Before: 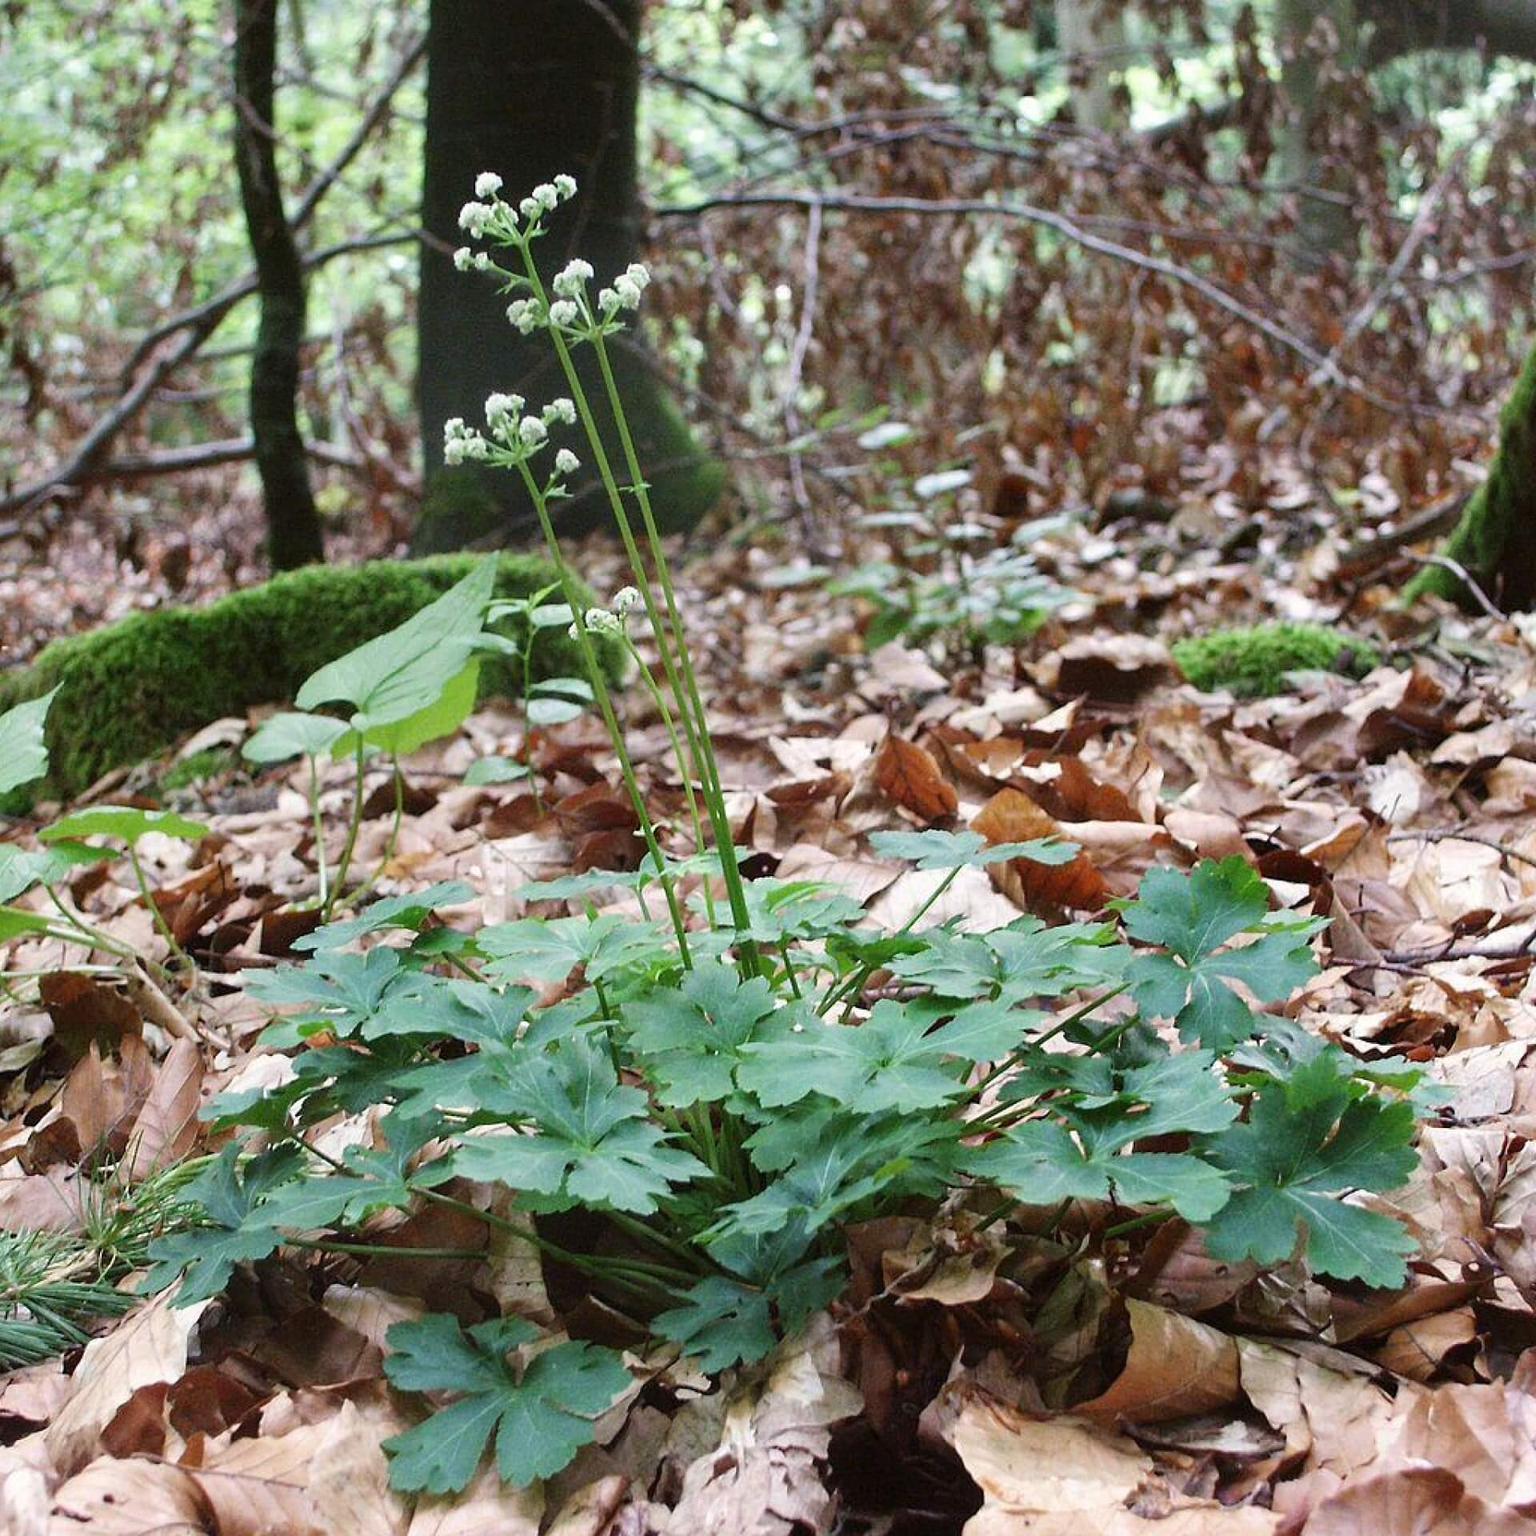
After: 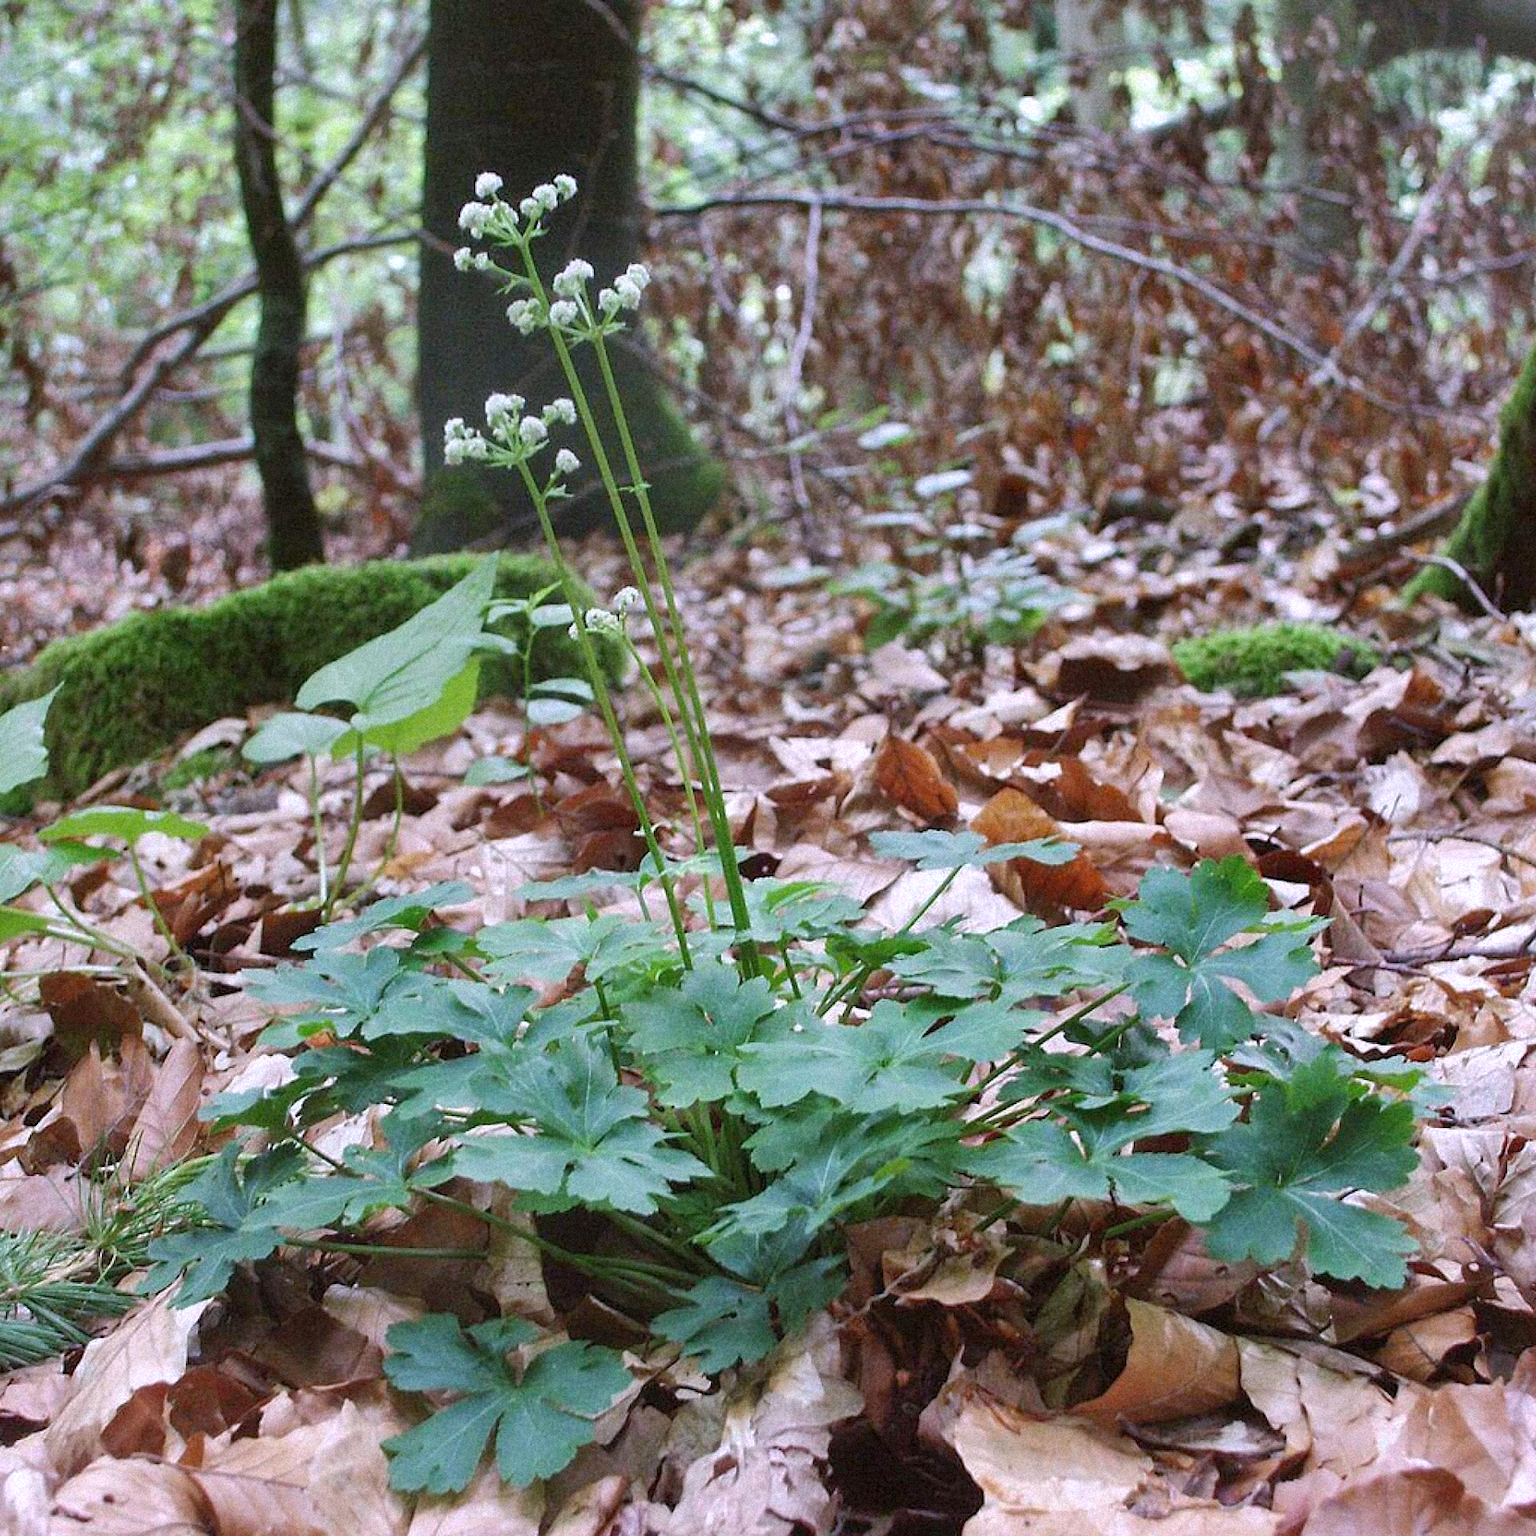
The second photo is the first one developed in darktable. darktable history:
grain: mid-tones bias 0%
white balance: red 1.004, blue 1.096
shadows and highlights: on, module defaults
